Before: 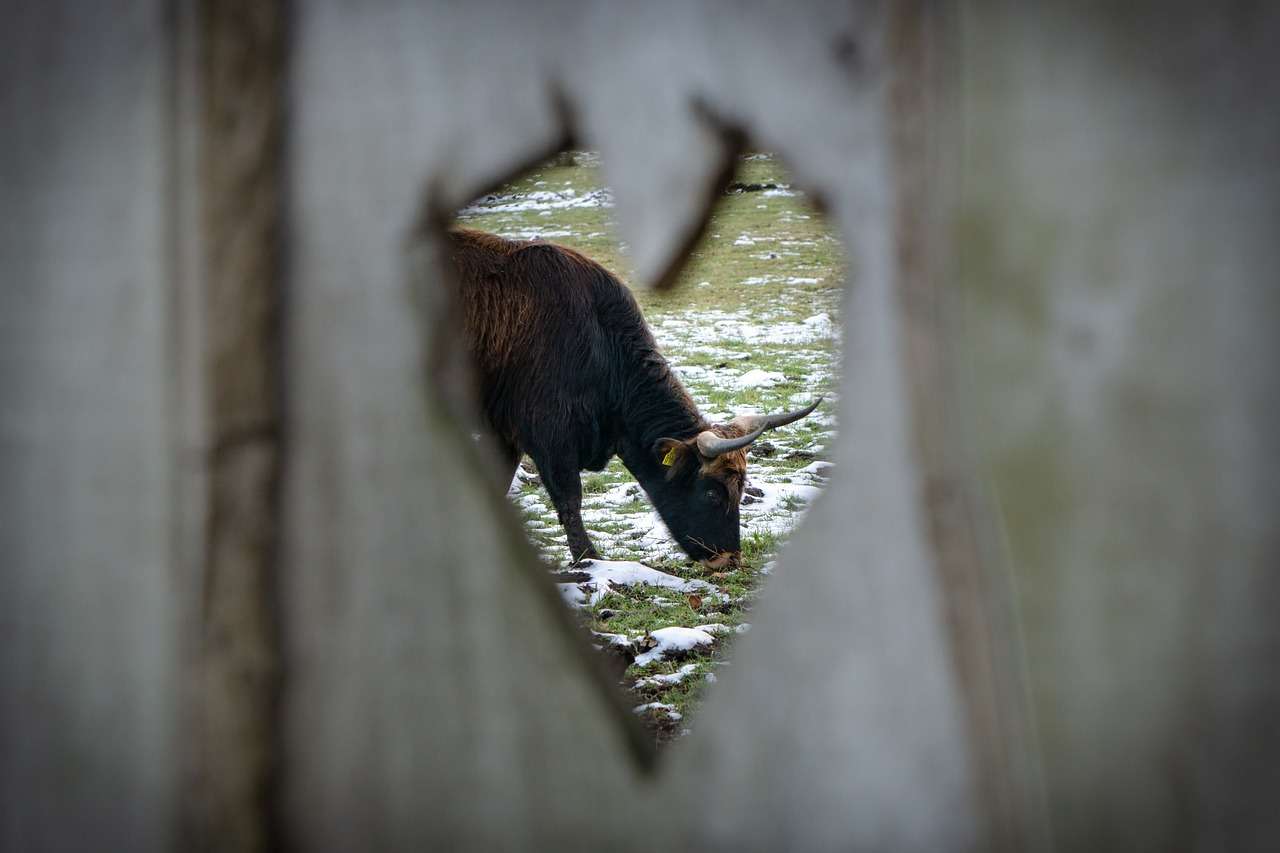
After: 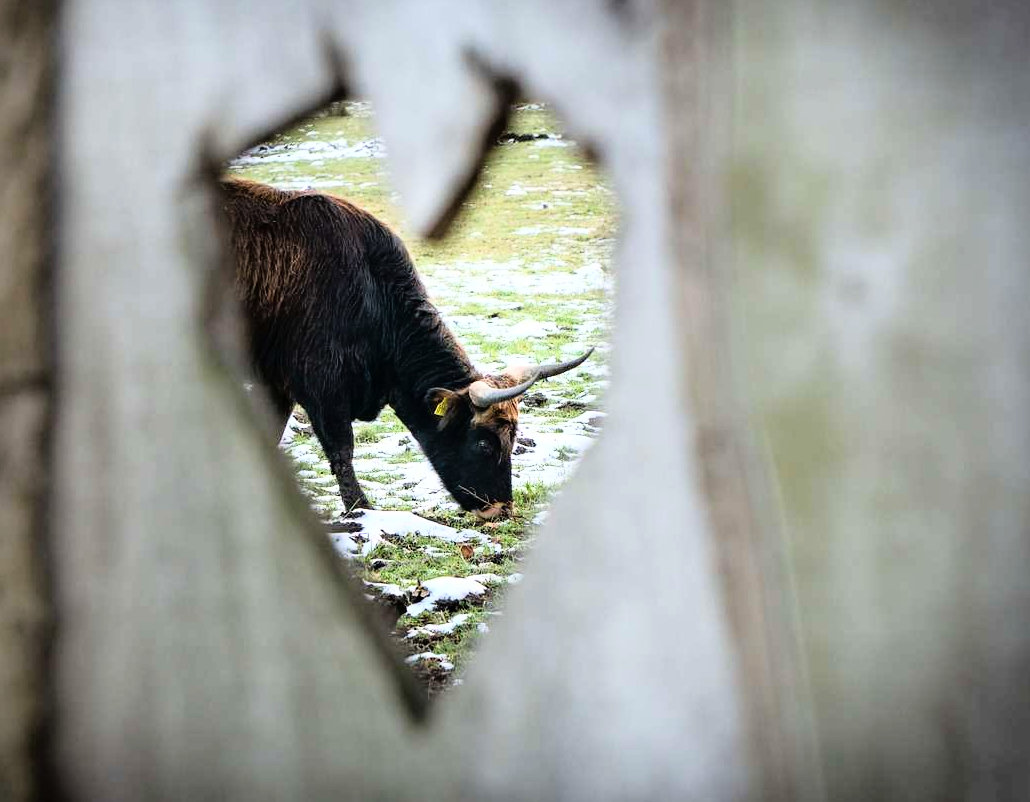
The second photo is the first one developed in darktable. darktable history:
base curve: curves: ch0 [(0, 0) (0.012, 0.01) (0.073, 0.168) (0.31, 0.711) (0.645, 0.957) (1, 1)]
crop and rotate: left 17.849%, top 5.942%, right 1.664%
